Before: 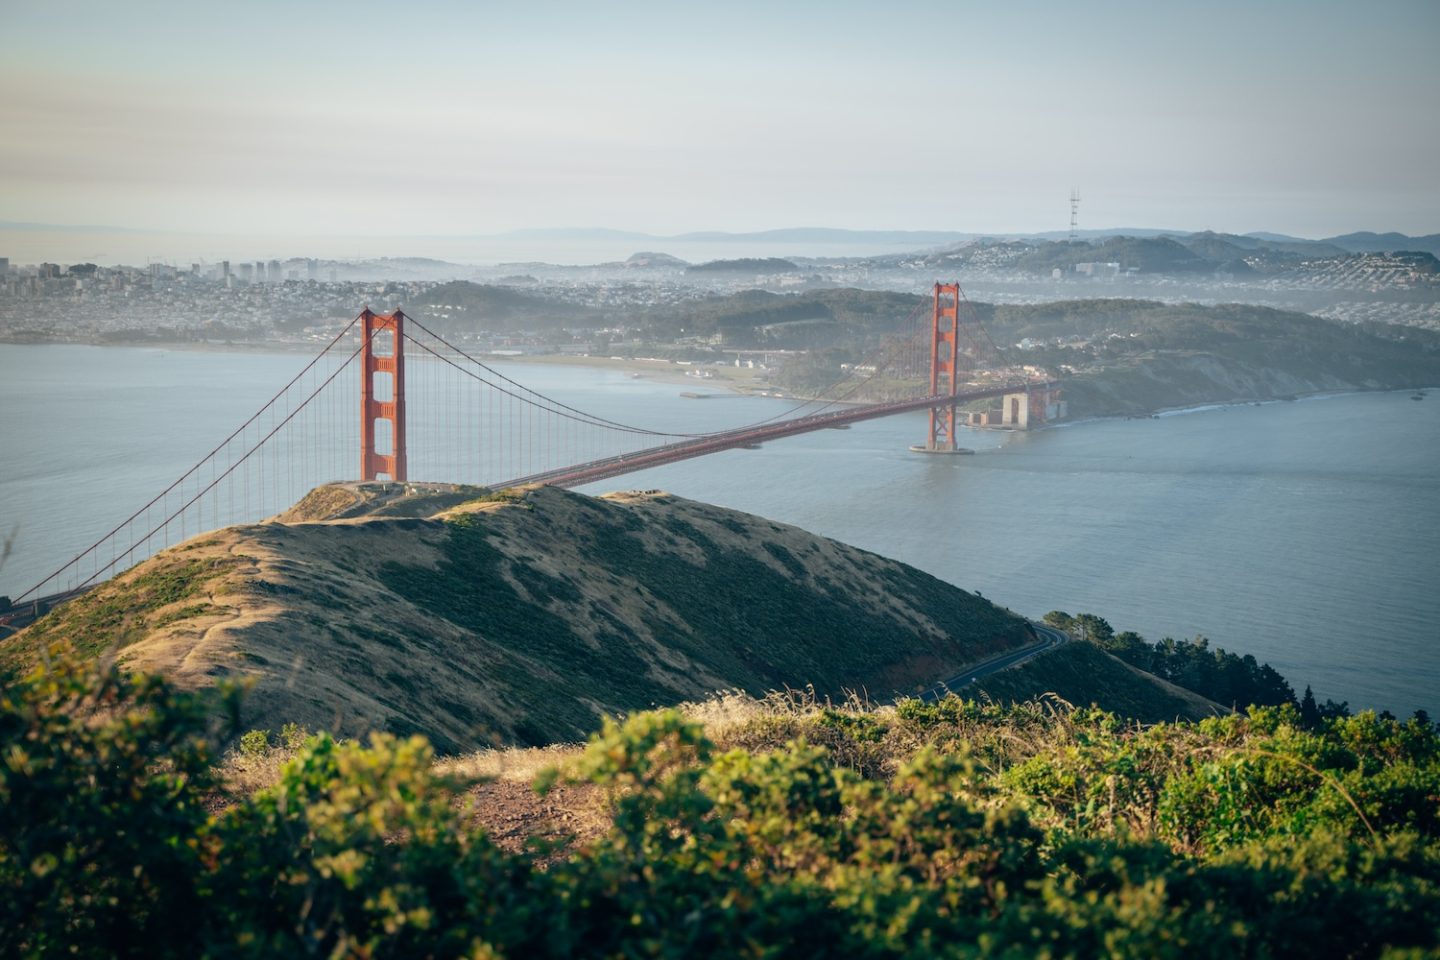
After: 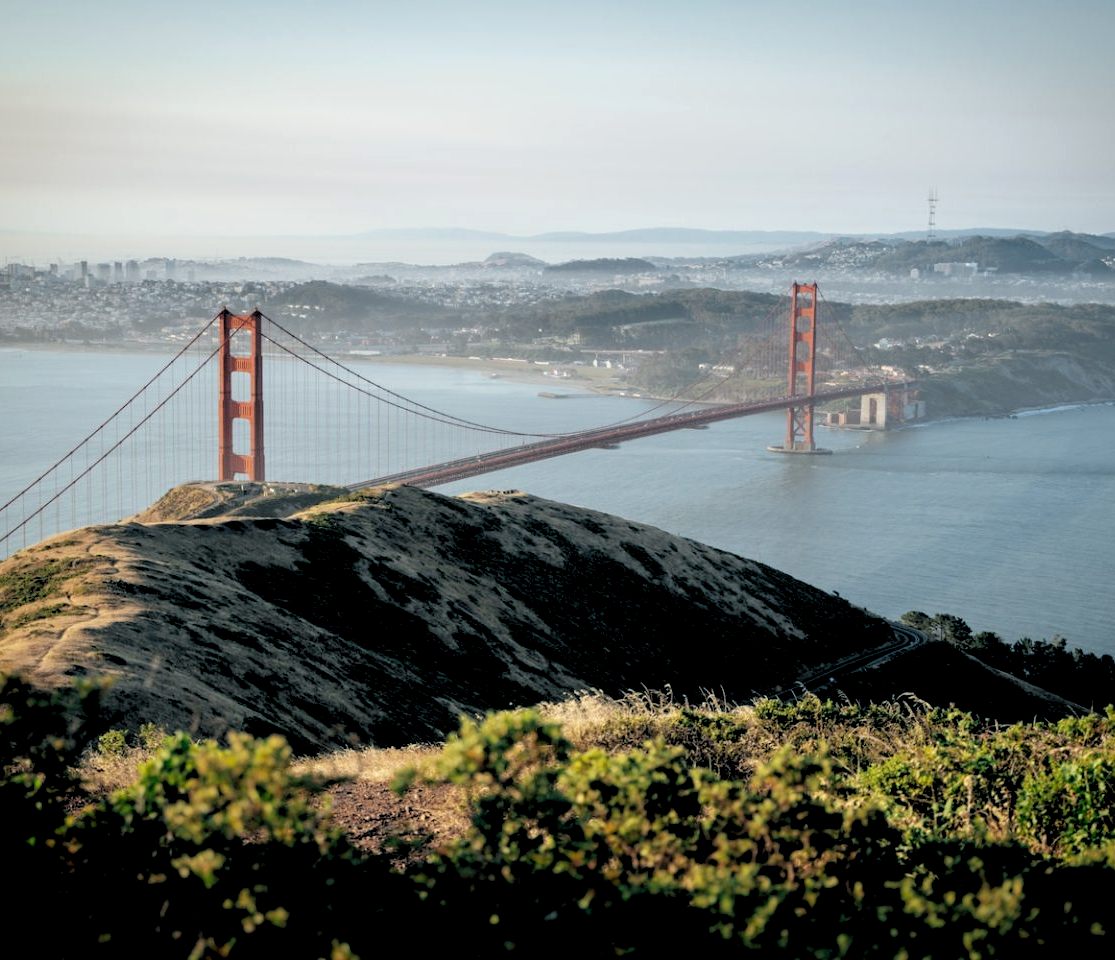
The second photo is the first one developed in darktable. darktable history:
crop: left 9.88%, right 12.664%
rgb levels: levels [[0.034, 0.472, 0.904], [0, 0.5, 1], [0, 0.5, 1]]
